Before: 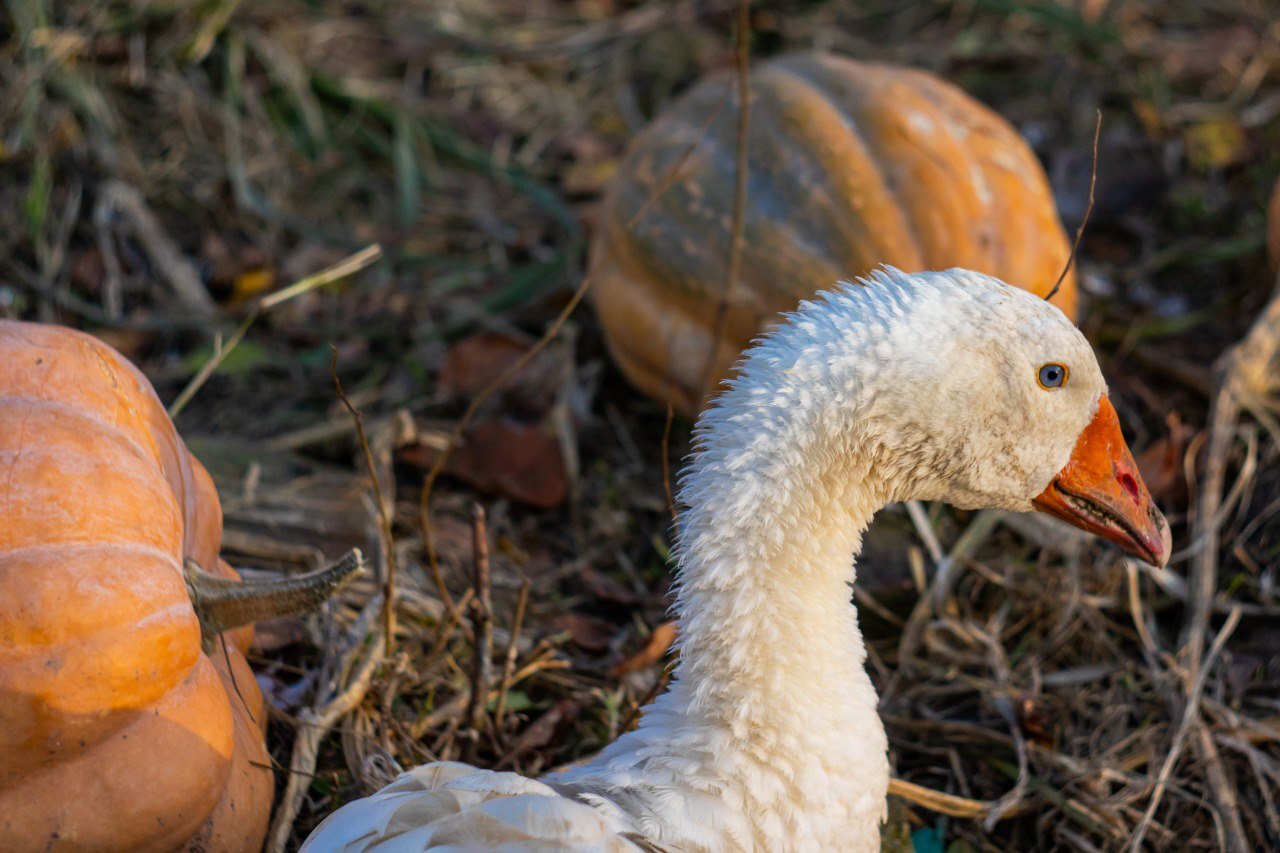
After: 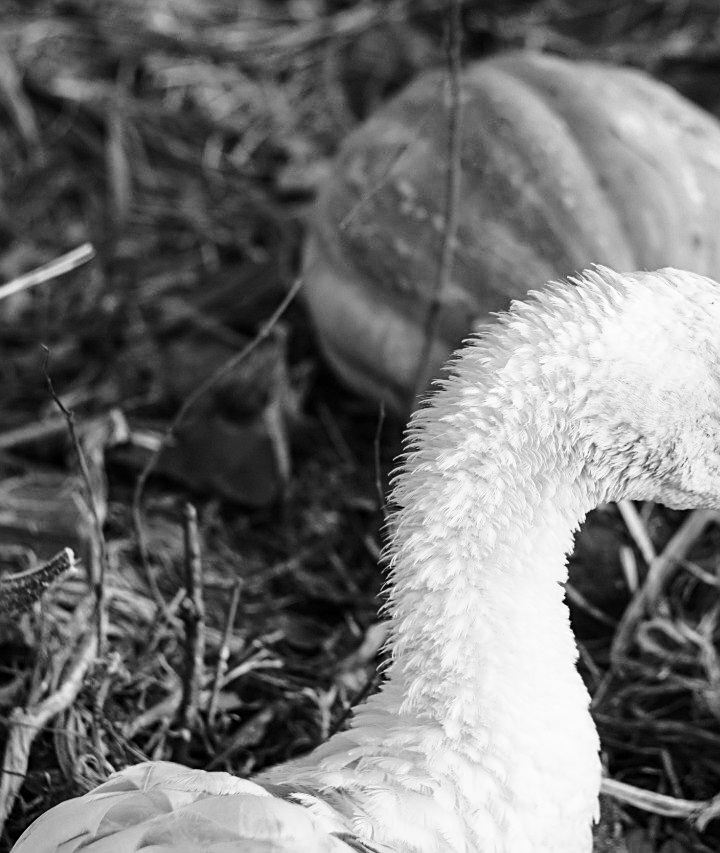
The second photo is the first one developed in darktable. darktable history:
sharpen: on, module defaults
base curve: curves: ch0 [(0, 0) (0.036, 0.037) (0.121, 0.228) (0.46, 0.76) (0.859, 0.983) (1, 1)], preserve colors none
crop and rotate: left 22.516%, right 21.234%
monochrome: on, module defaults
